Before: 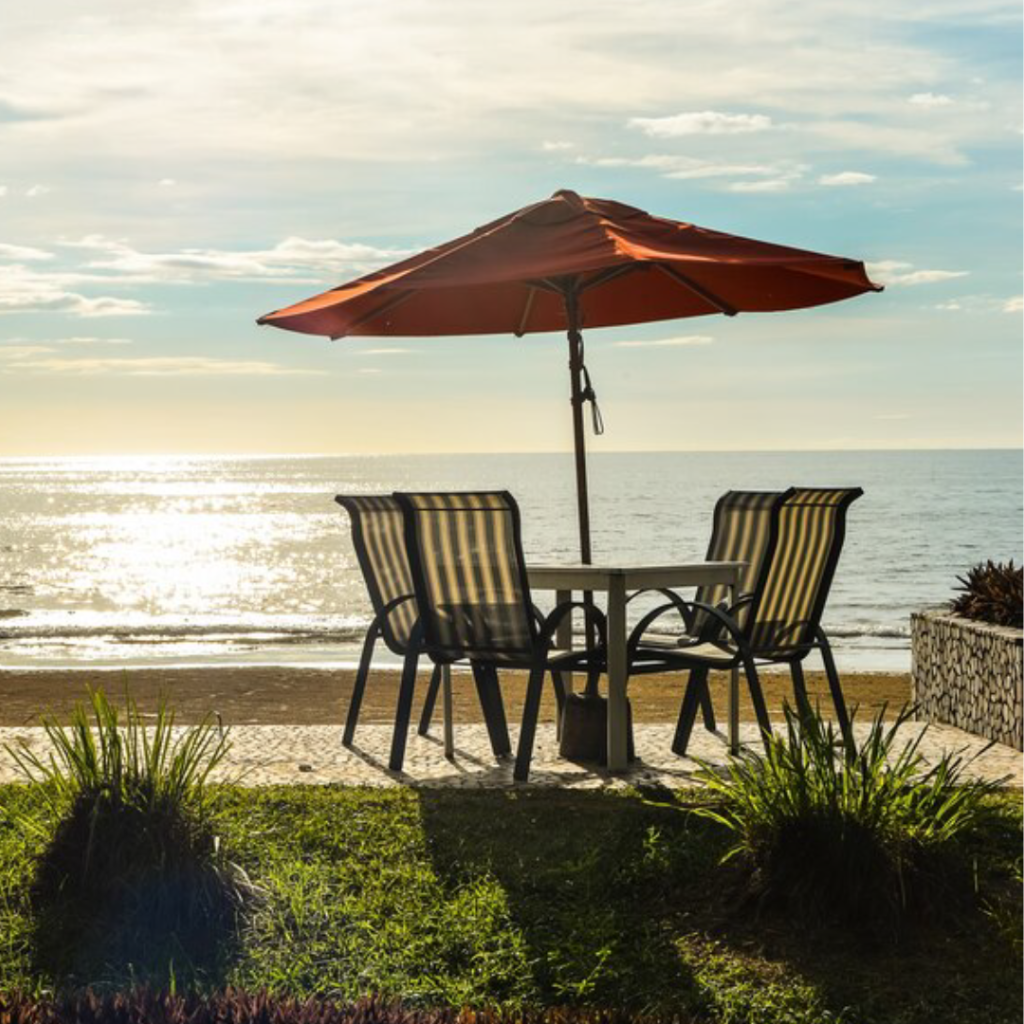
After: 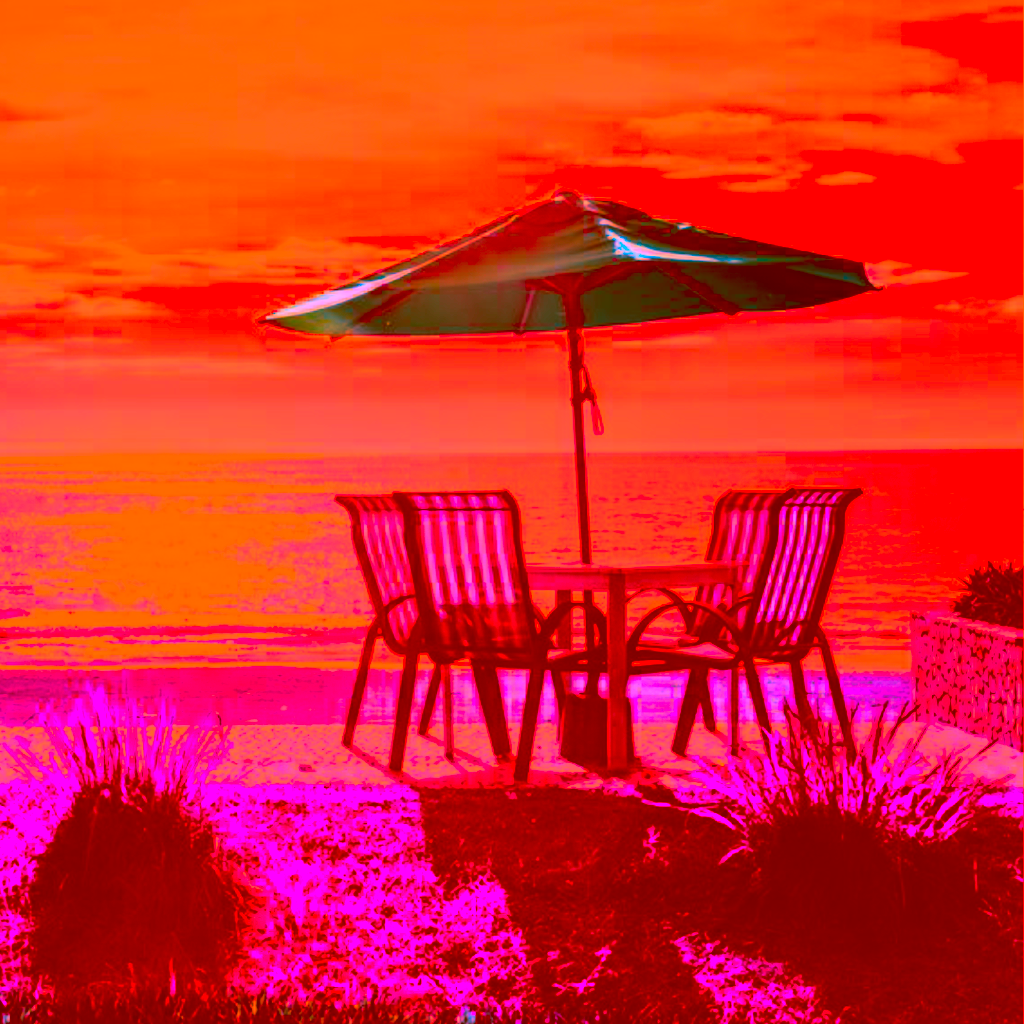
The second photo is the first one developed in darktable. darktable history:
base curve: curves: ch0 [(0, 0) (0.028, 0.03) (0.121, 0.232) (0.46, 0.748) (0.859, 0.968) (1, 1)], preserve colors none
color correction: highlights a* -39.28, highlights b* -39.52, shadows a* -39.3, shadows b* -39.74, saturation -2.98
